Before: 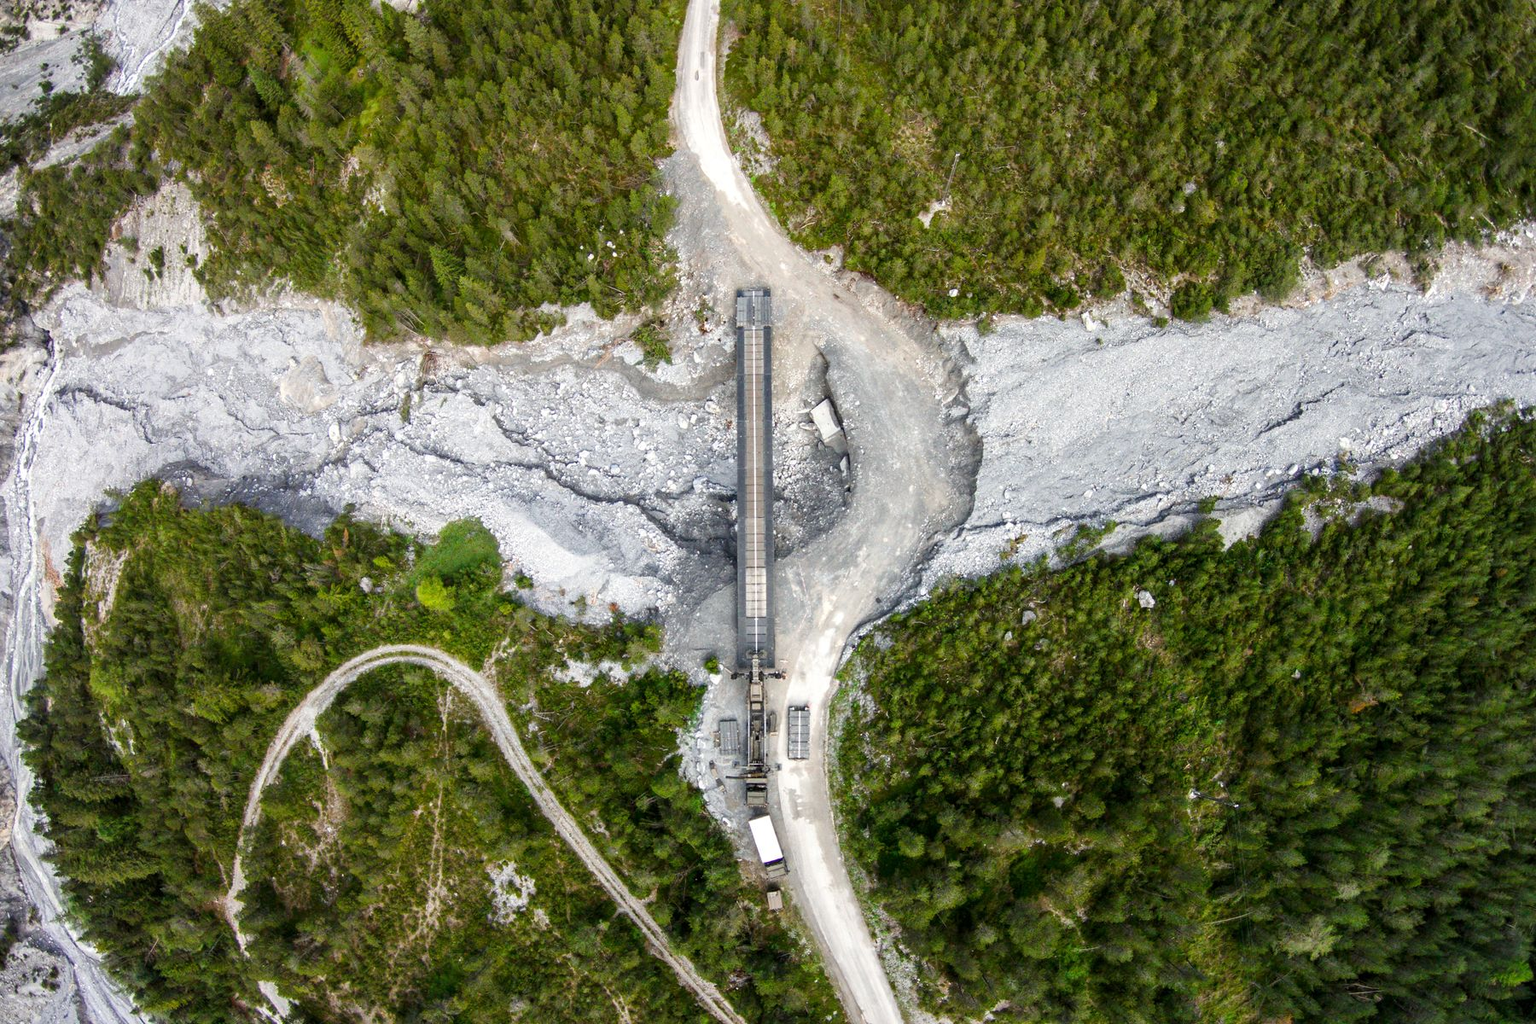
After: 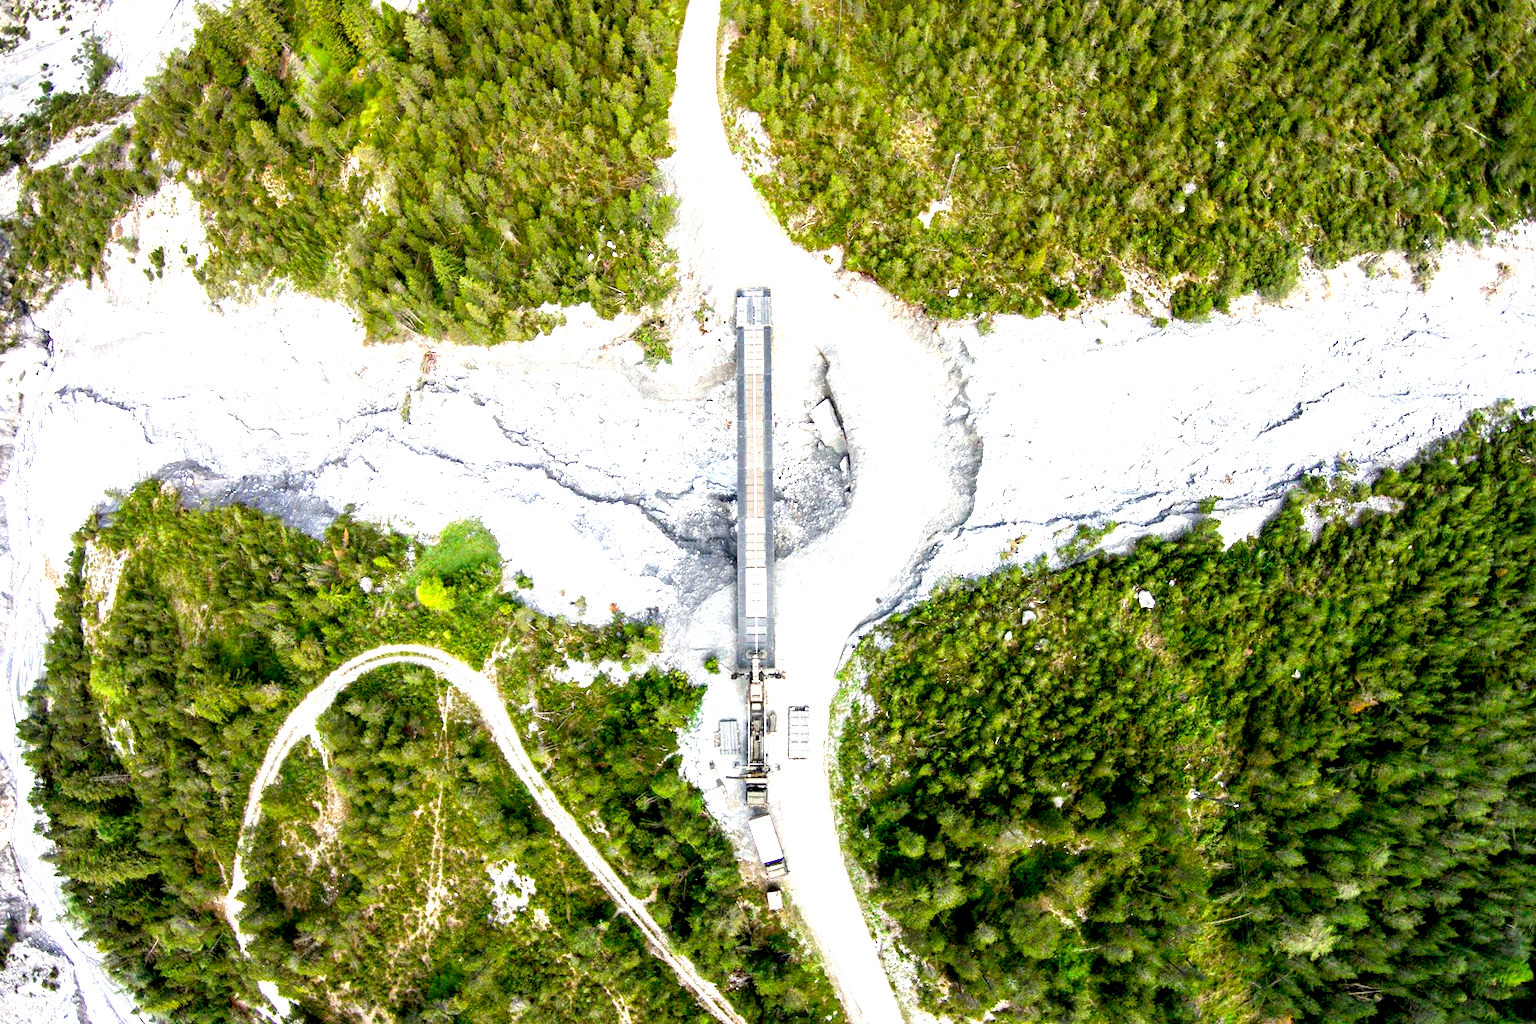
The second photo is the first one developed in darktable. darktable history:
tone equalizer: on, module defaults
exposure: black level correction 0.009, exposure 1.425 EV, compensate highlight preservation false
